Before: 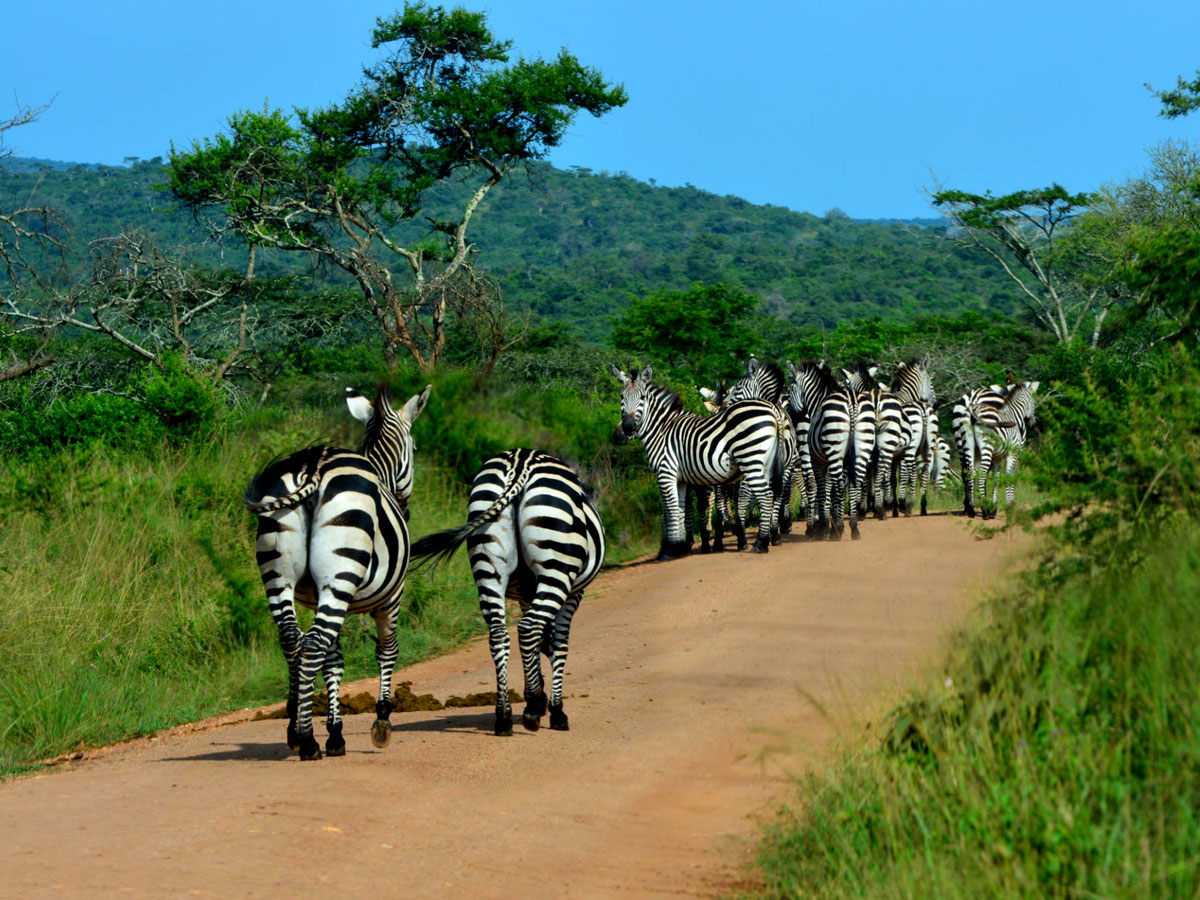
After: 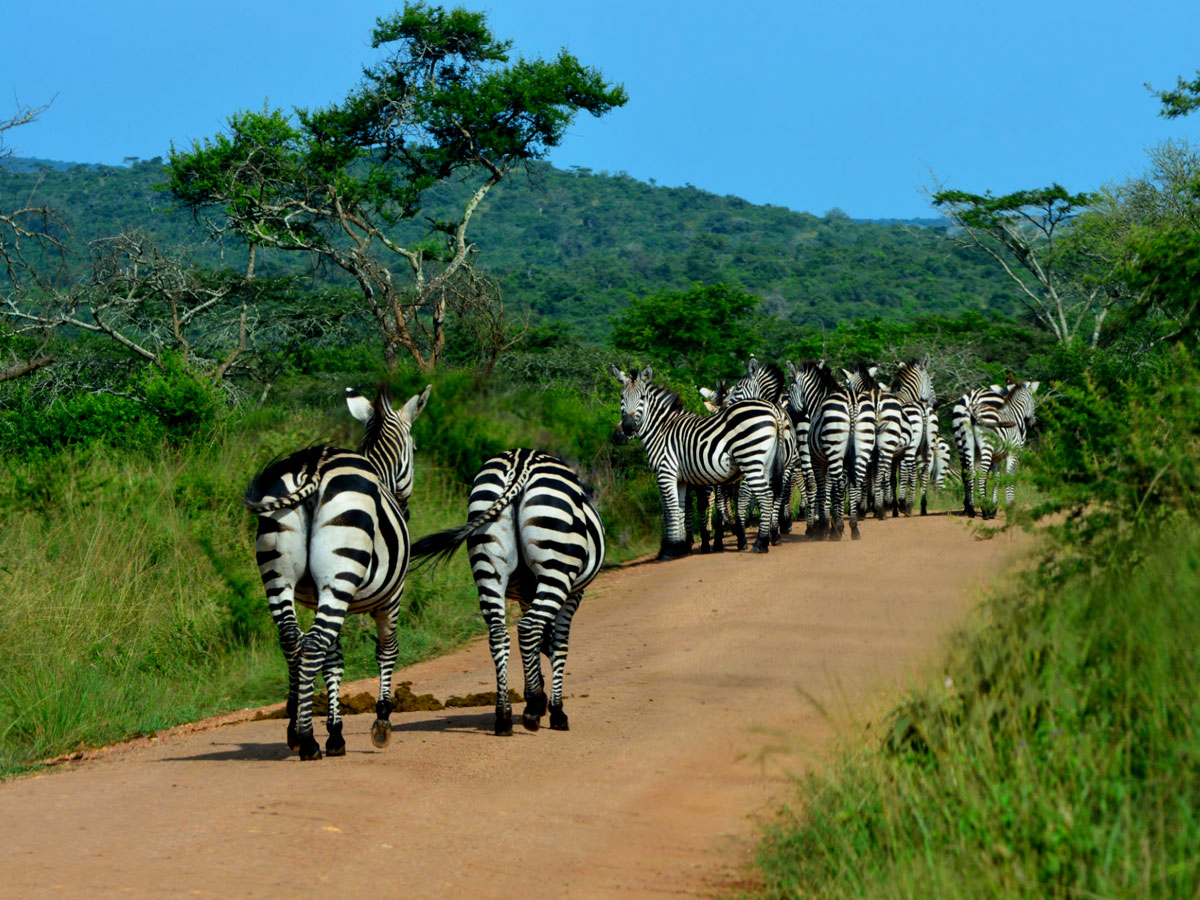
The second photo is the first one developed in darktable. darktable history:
exposure: exposure -0.143 EV, compensate exposure bias true, compensate highlight preservation false
